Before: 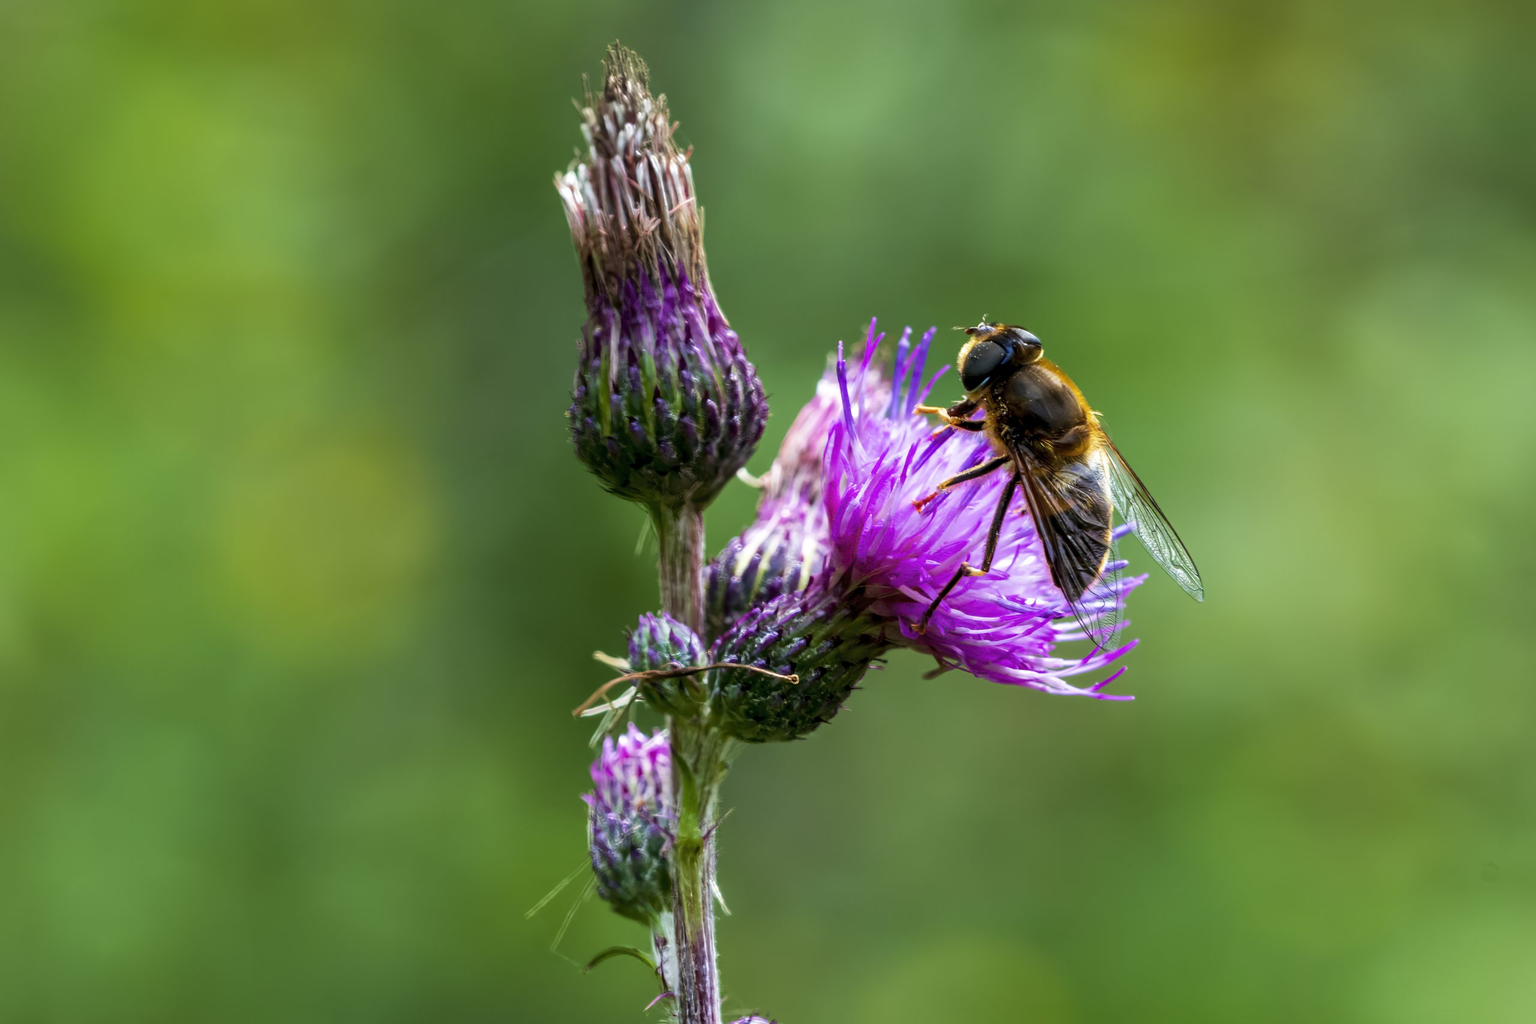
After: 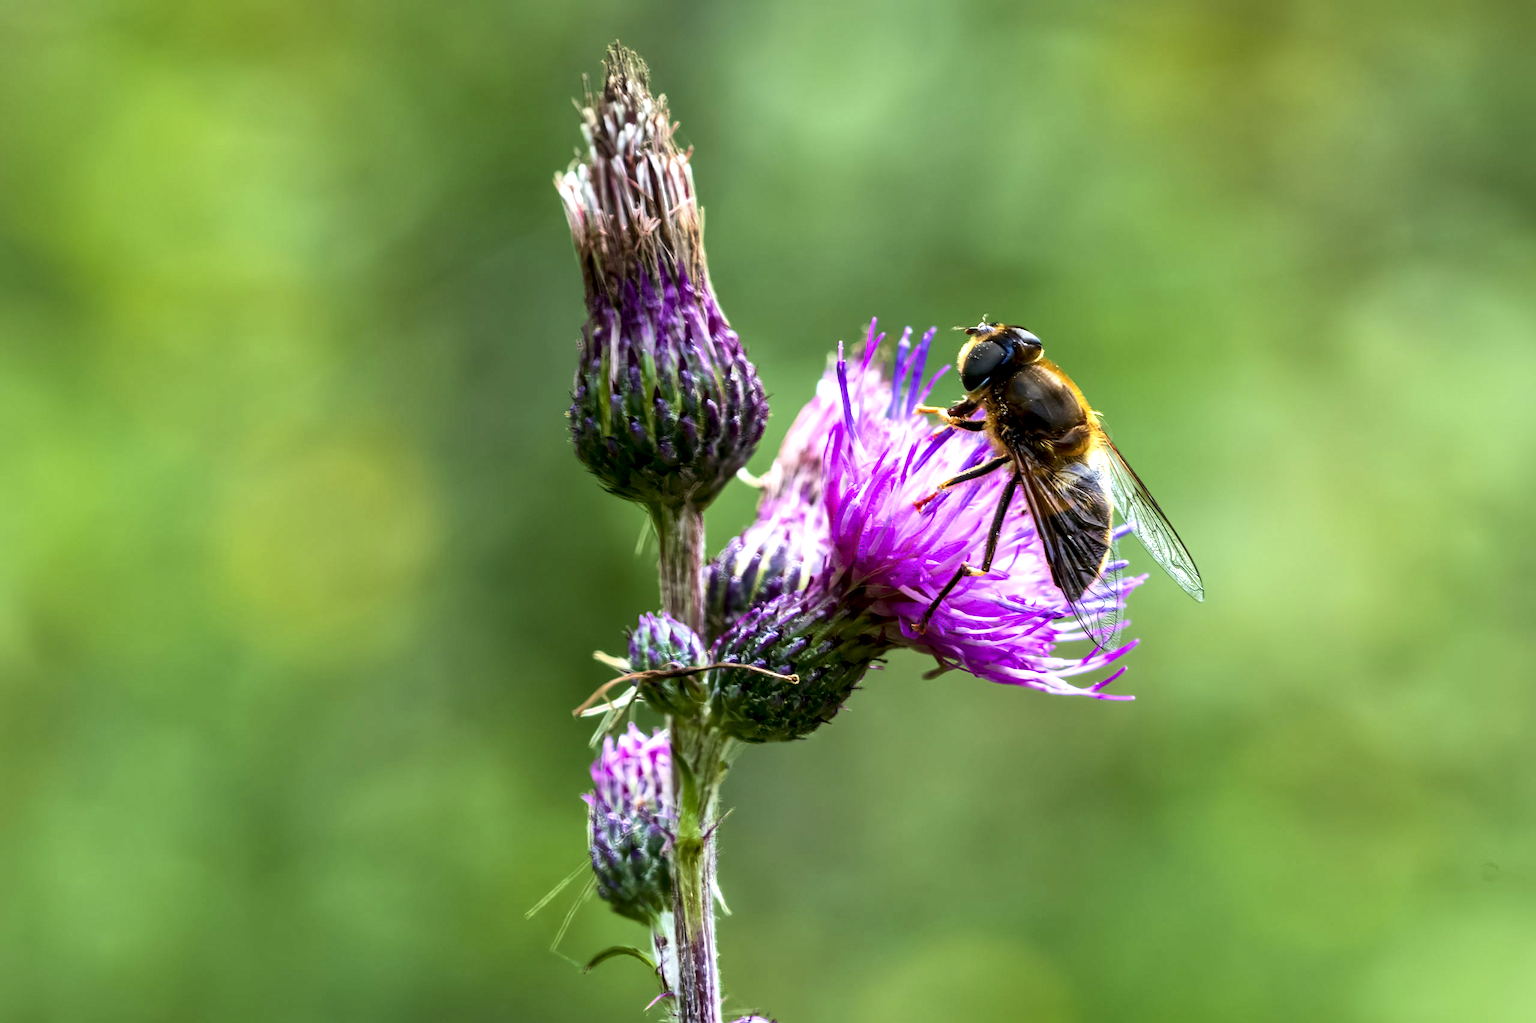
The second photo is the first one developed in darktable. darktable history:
exposure: black level correction 0.001, exposure 0.5 EV, compensate exposure bias true, compensate highlight preservation false
contrast brightness saturation: contrast 0.14
local contrast: mode bilateral grid, contrast 20, coarseness 50, detail 130%, midtone range 0.2
